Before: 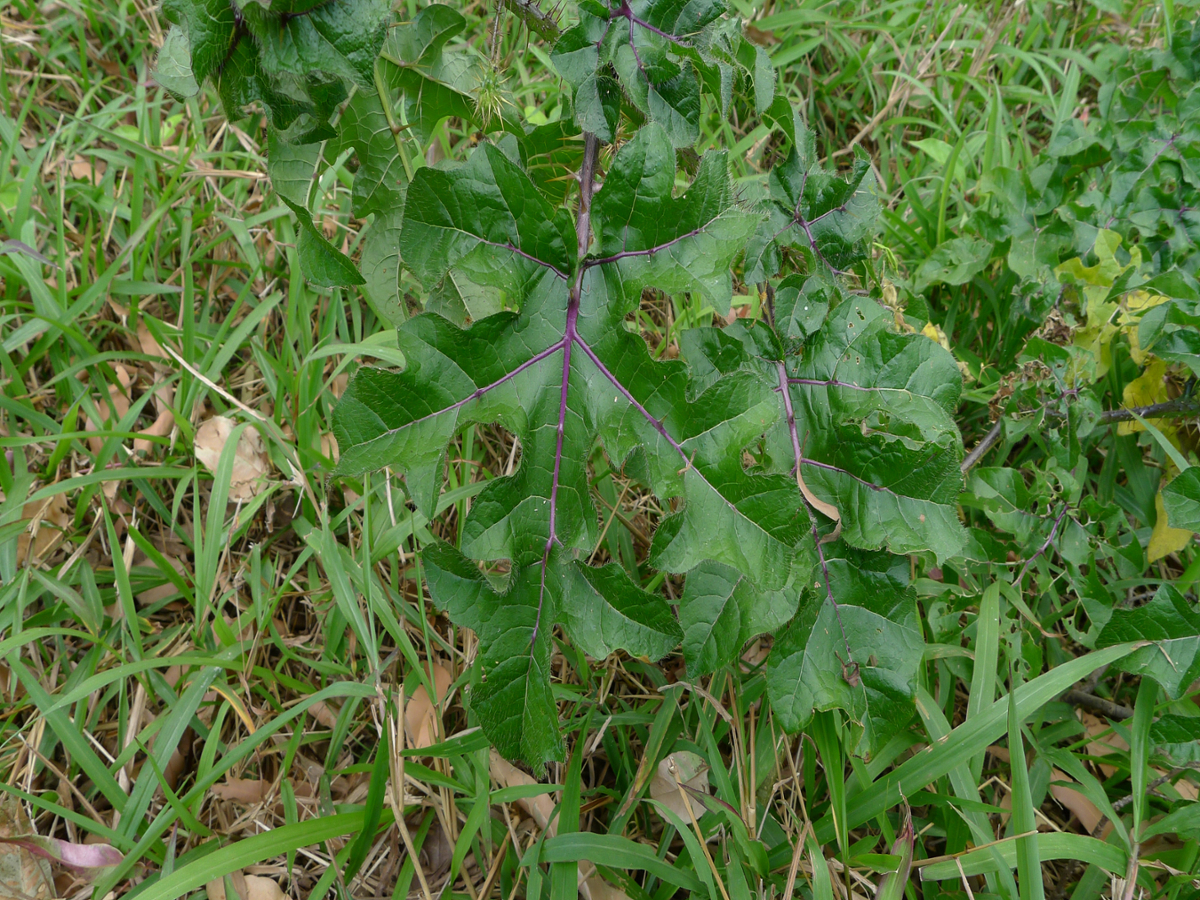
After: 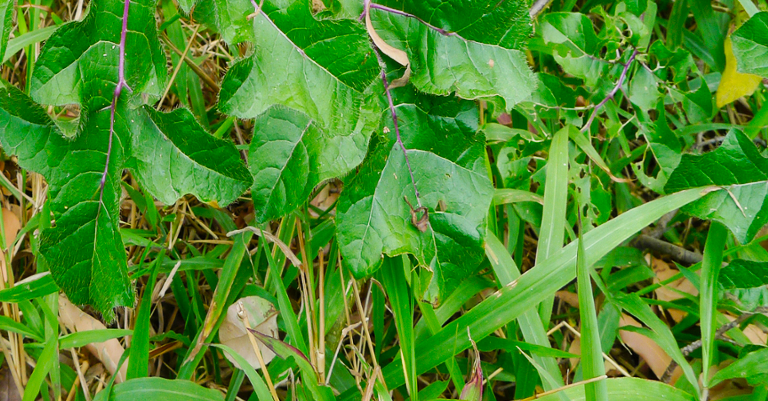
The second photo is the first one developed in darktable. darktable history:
crop and rotate: left 35.958%, top 50.57%, bottom 4.801%
shadows and highlights: shadows 24.76, white point adjustment -3.15, highlights -29.7
color balance rgb: linear chroma grading › shadows 15.338%, perceptual saturation grading › global saturation 0.521%, global vibrance 20%
tone curve: curves: ch0 [(0, 0) (0.093, 0.104) (0.226, 0.291) (0.327, 0.431) (0.471, 0.648) (0.759, 0.926) (1, 1)], preserve colors none
